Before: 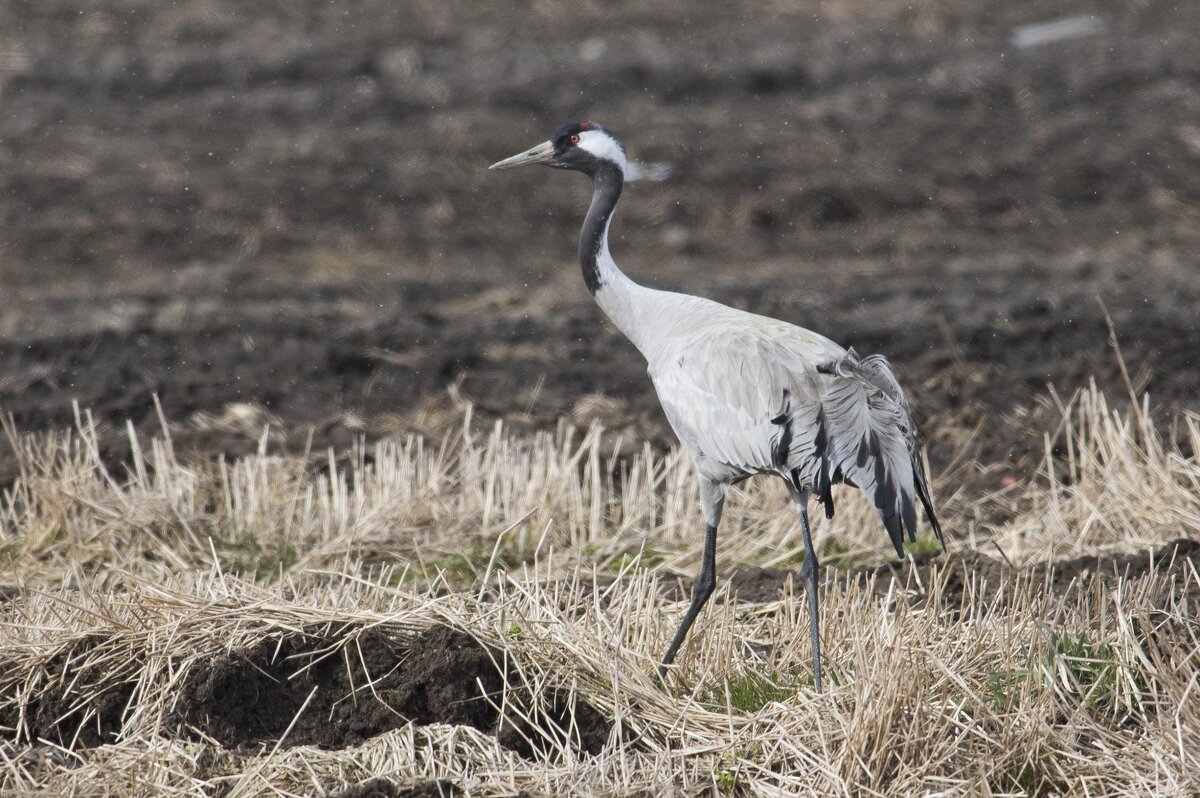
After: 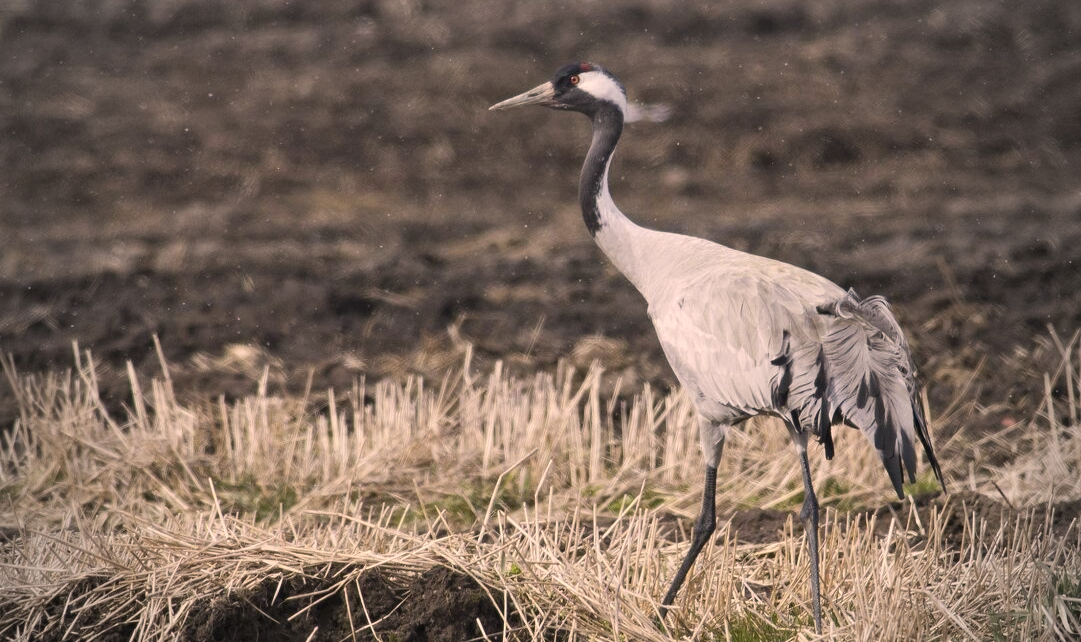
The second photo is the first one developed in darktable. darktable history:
color correction: highlights a* 11.24, highlights b* 12.13
crop: top 7.5%, right 9.88%, bottom 11.988%
vignetting: fall-off start 71.39%
